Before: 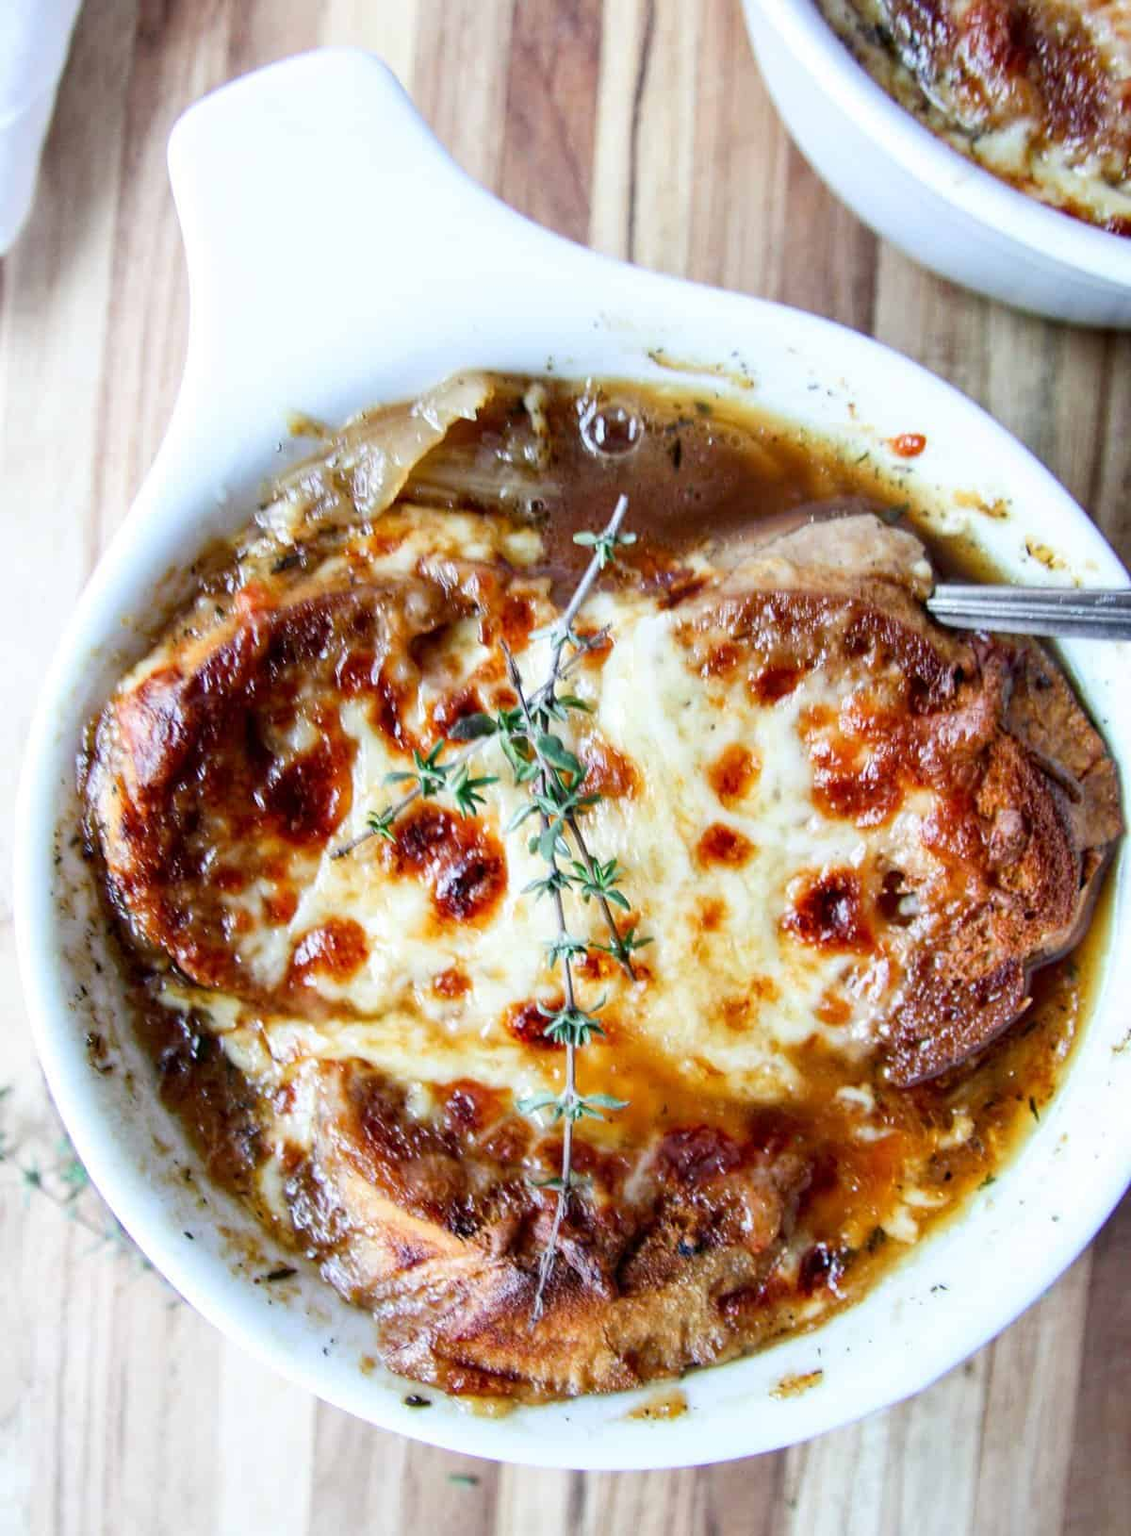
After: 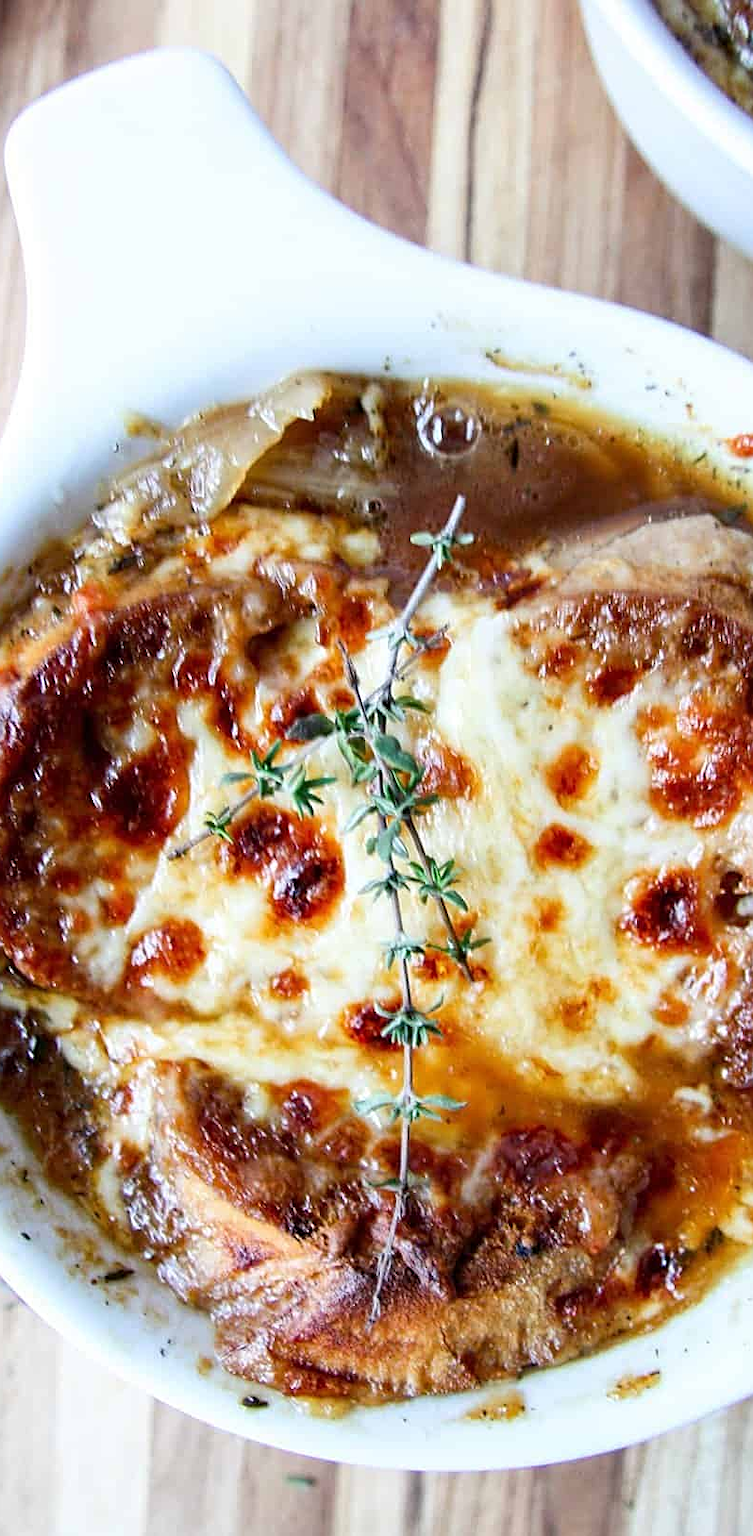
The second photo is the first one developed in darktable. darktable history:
crop and rotate: left 14.436%, right 18.898%
sharpen: on, module defaults
white balance: emerald 1
